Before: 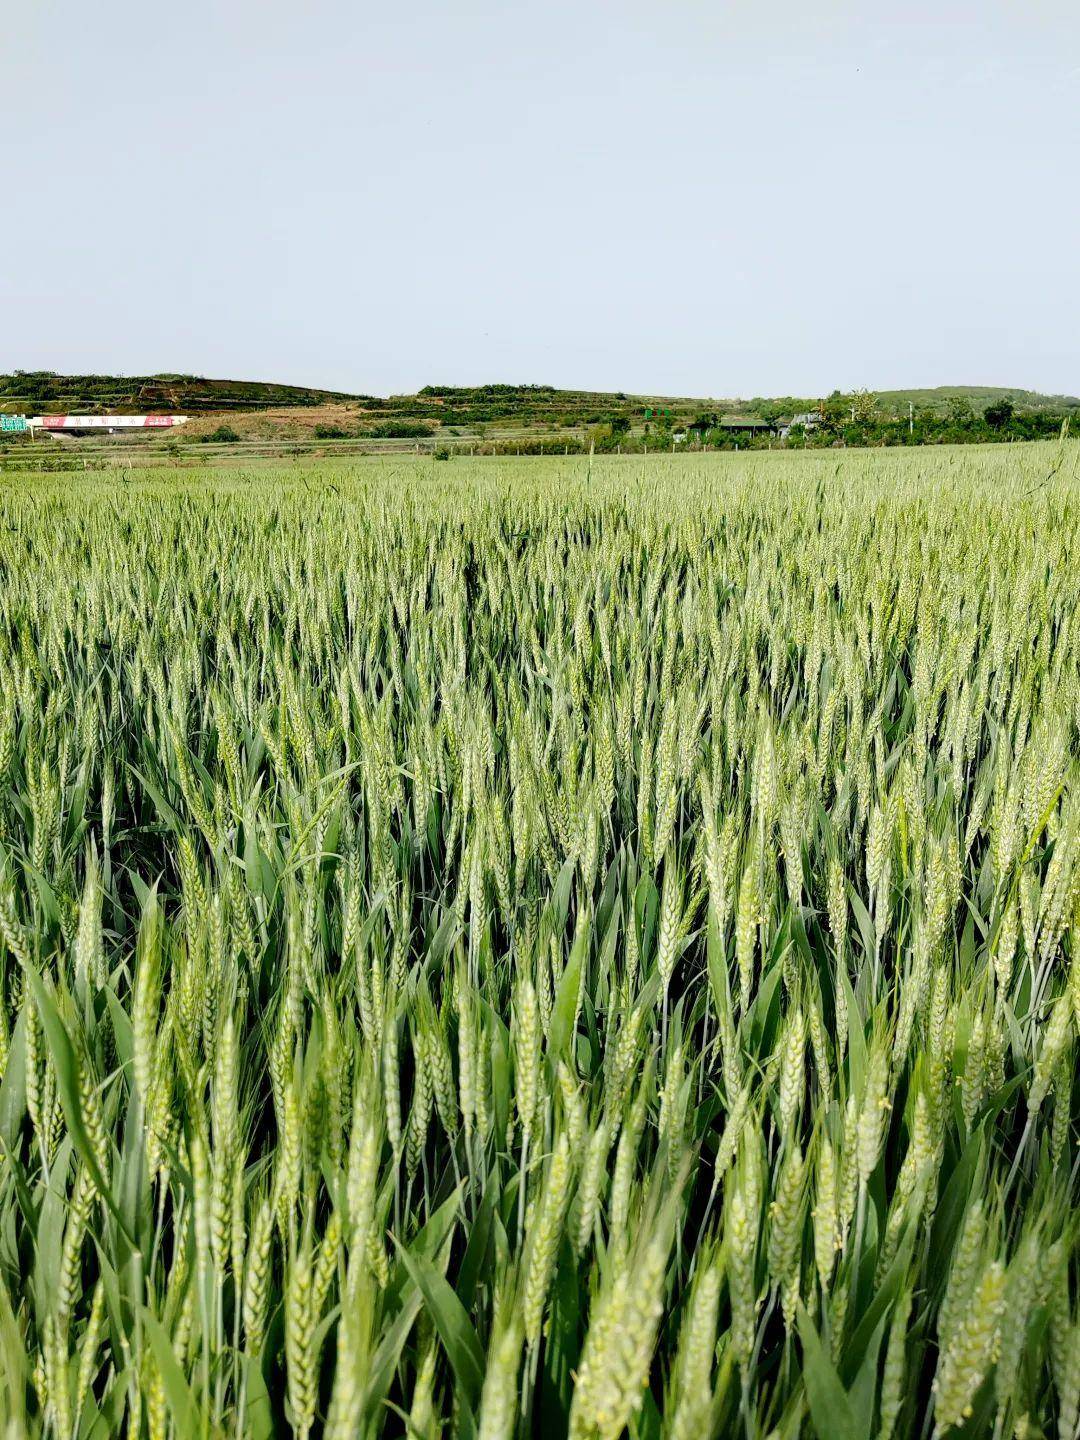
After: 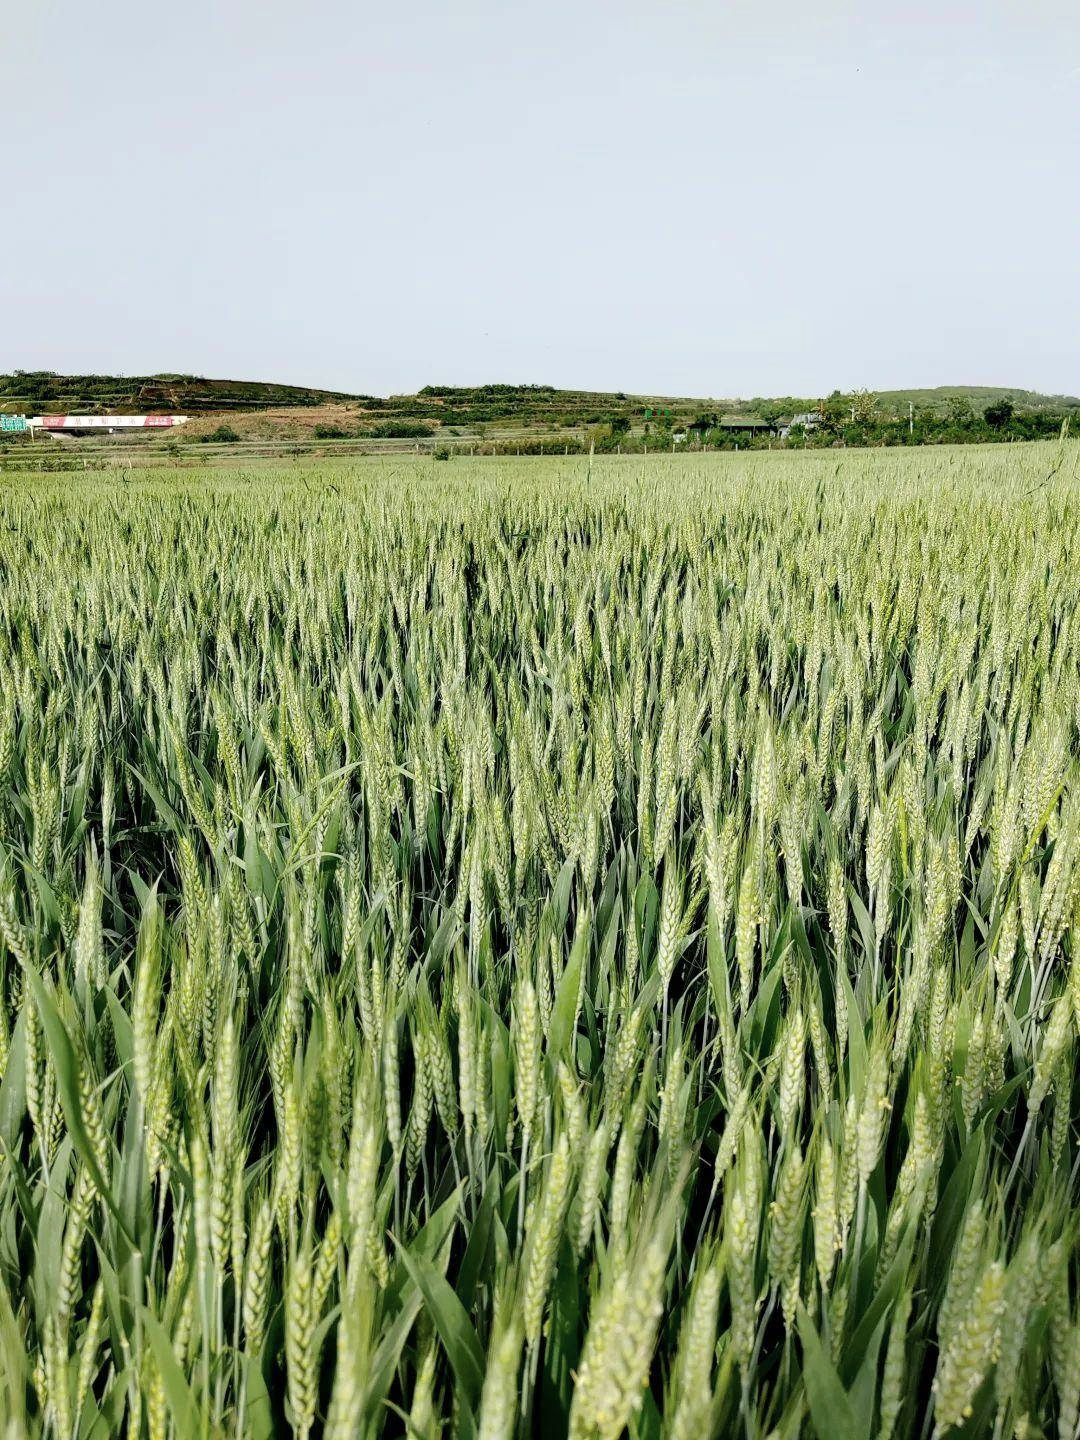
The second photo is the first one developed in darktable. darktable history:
color correction: highlights b* 0.006, saturation 0.853
